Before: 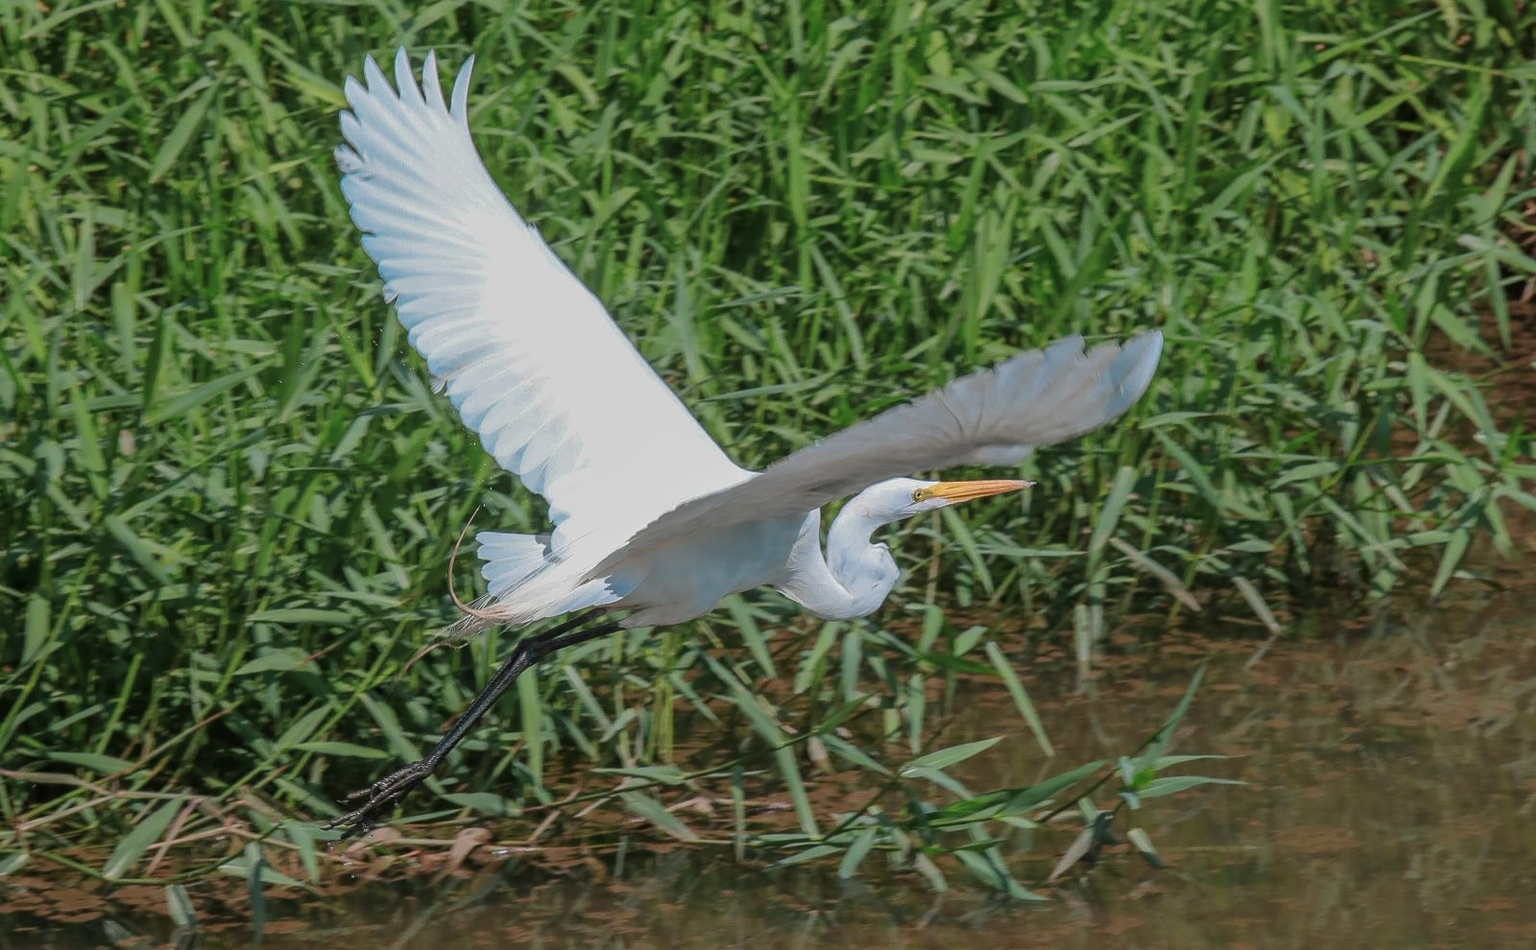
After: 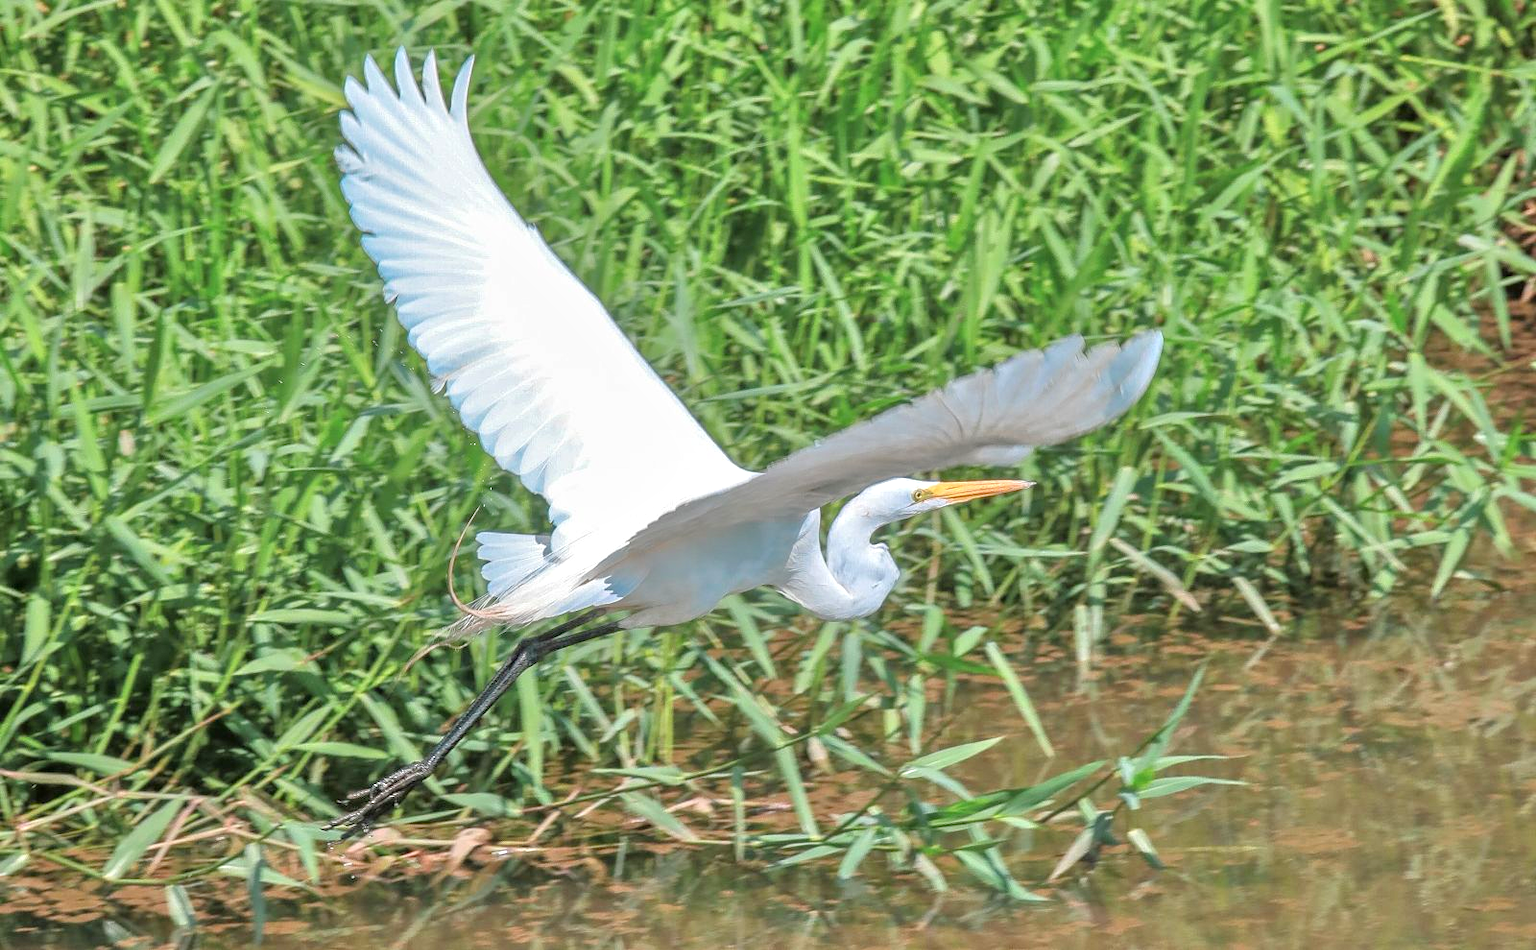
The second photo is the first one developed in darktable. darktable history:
tone equalizer: -7 EV 0.147 EV, -6 EV 0.597 EV, -5 EV 1.16 EV, -4 EV 1.34 EV, -3 EV 1.15 EV, -2 EV 0.6 EV, -1 EV 0.154 EV, mask exposure compensation -0.488 EV
exposure: exposure 0.602 EV, compensate exposure bias true, compensate highlight preservation false
